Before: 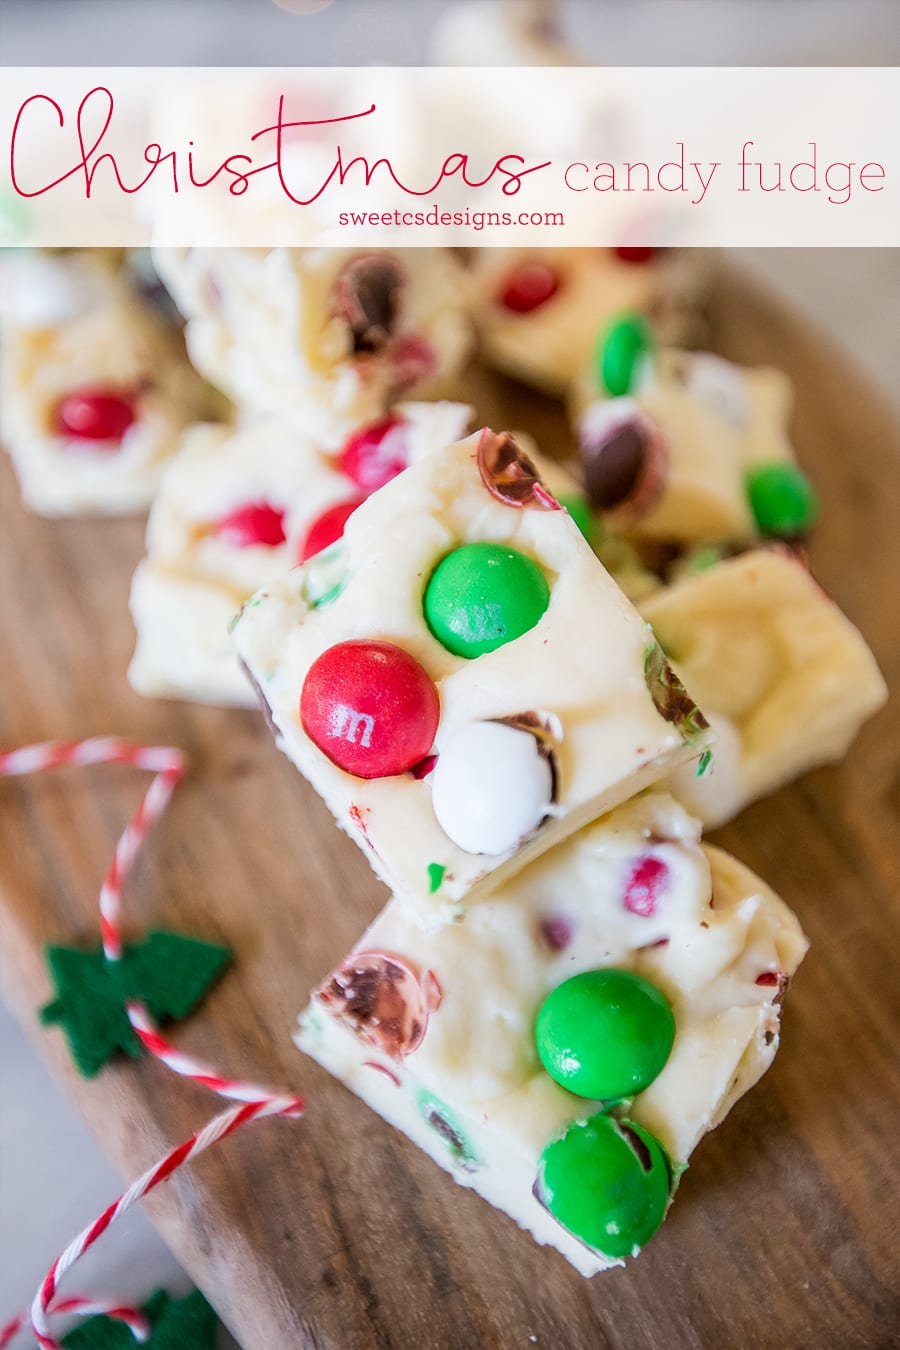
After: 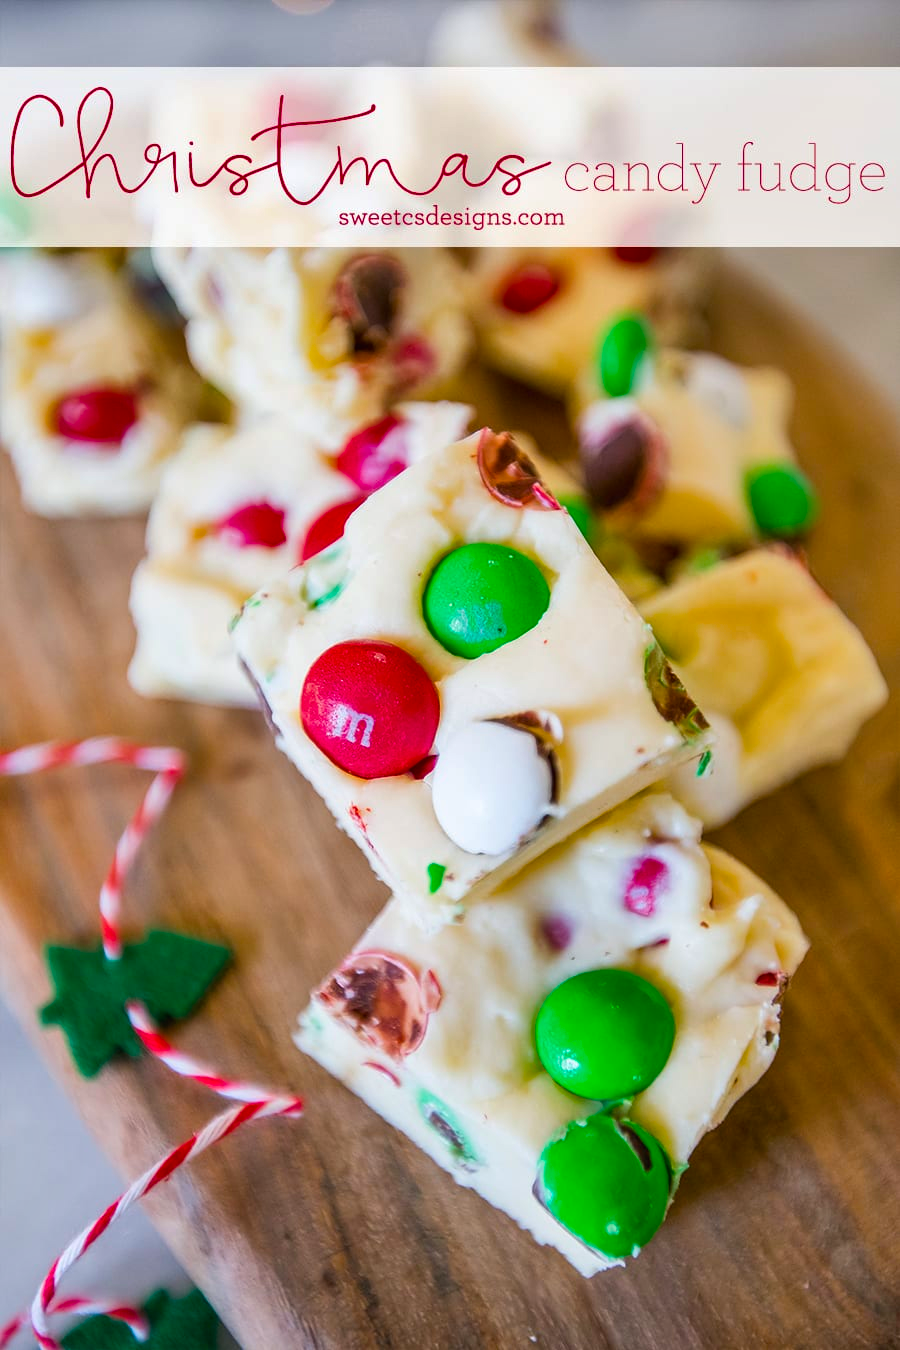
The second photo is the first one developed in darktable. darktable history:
shadows and highlights: soften with gaussian
color balance: mode lift, gamma, gain (sRGB), lift [1, 1, 1.022, 1.026]
color balance rgb: perceptual saturation grading › global saturation 30%, global vibrance 20%
